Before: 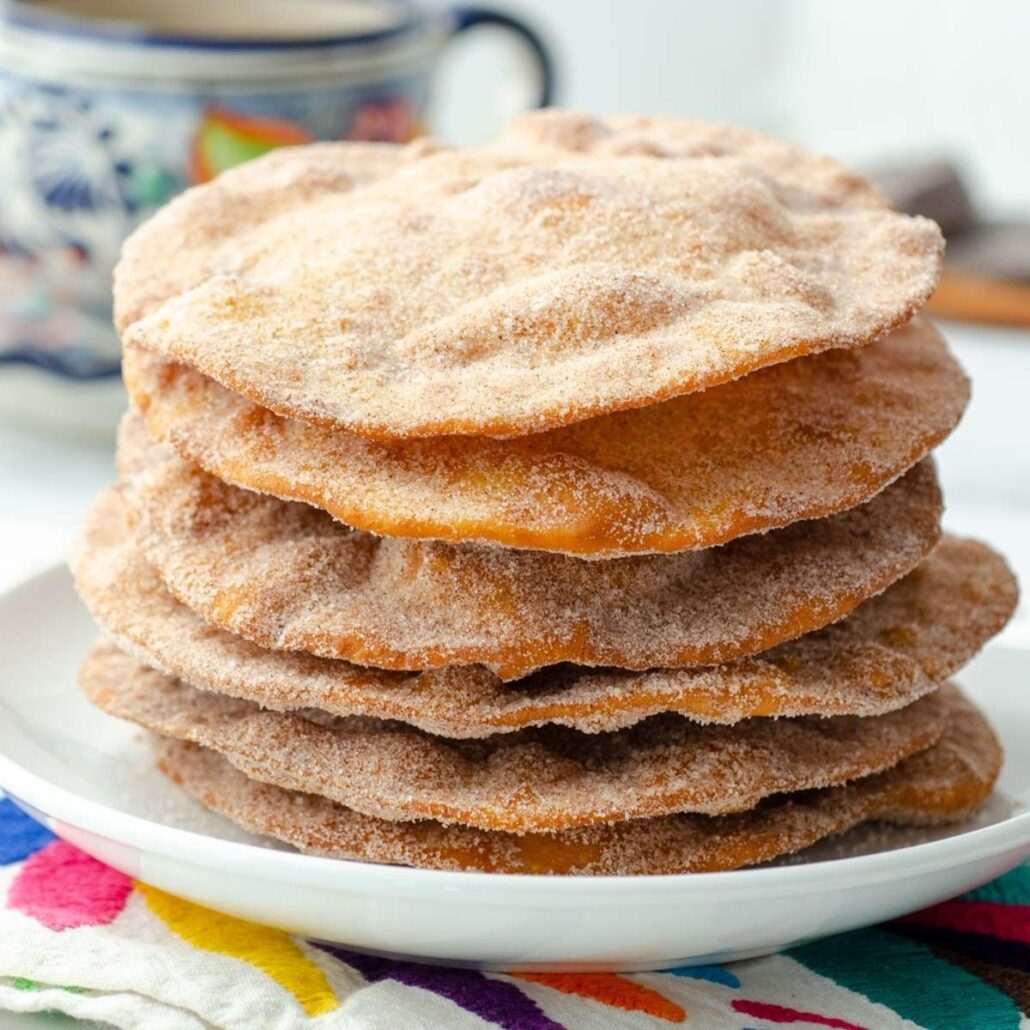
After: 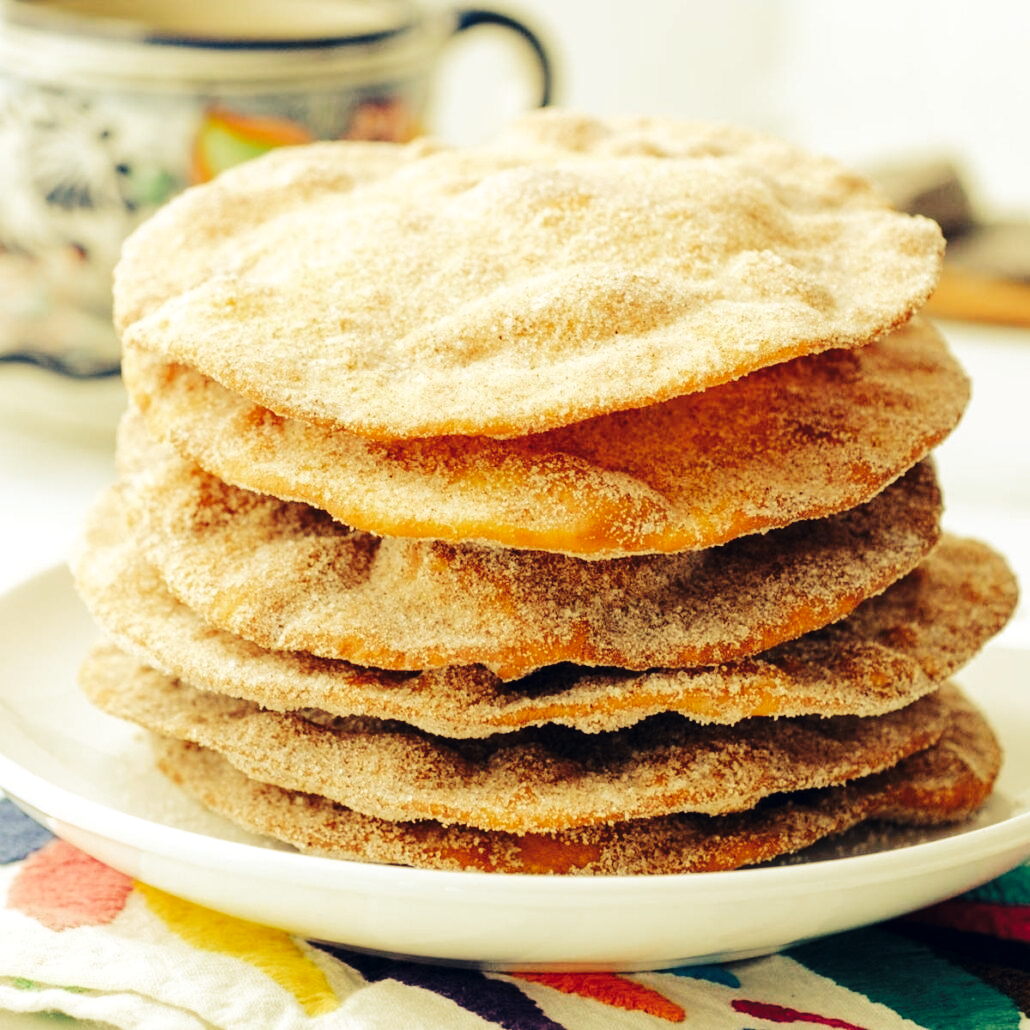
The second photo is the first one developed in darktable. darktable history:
tone curve: curves: ch0 [(0, 0) (0.003, 0.002) (0.011, 0.008) (0.025, 0.017) (0.044, 0.027) (0.069, 0.037) (0.1, 0.052) (0.136, 0.074) (0.177, 0.11) (0.224, 0.155) (0.277, 0.237) (0.335, 0.34) (0.399, 0.467) (0.468, 0.584) (0.543, 0.683) (0.623, 0.762) (0.709, 0.827) (0.801, 0.888) (0.898, 0.947) (1, 1)], preserve colors none
color look up table: target L [99.21, 91.11, 88.59, 77.14, 75.46, 71.64, 72.1, 64.2, 54.37, 53.5, 36.56, 34.55, 33.24, 200.5, 101.83, 77.49, 78.49, 77.27, 58.63, 65.53, 56.27, 55.55, 41.56, 30.33, 32.56, 16.62, 2.732, 90.23, 76.61, 68.96, 84.46, 66.18, 78.43, 68.63, 55.98, 60.55, 65.36, 47.24, 65.89, 31.46, 25.01, 28.77, 20.66, 89.85, 87.7, 66.13, 59.21, 47.45, 10.76], target a [-11.57, -18.68, -27.37, -33.86, -39.33, -8.29, -7.544, -41.82, -27.21, -26.32, -18.19, -21.08, -4.632, 0, 0, 9.722, 9.567, 17.98, 5.867, 36.17, 20.94, 43.54, 42.56, 14.81, 32.44, 14.45, 6.135, 6.282, -1.39, 28.22, 16.21, 5.833, 10.48, -0.643, 45.29, 12.63, 7.002, -7.045, 17.87, -5.17, 19.03, 14.92, 8.515, -28.44, -3.985, -29.68, -19.34, -5.861, -8.955], target b [35.11, 62.84, 38.62, 30.51, 53.12, 52.88, 37, 41.06, 33.15, 23.4, 7.009, 17.45, 16.77, 0, -0.001, 59.9, 45.75, 41.48, 23.52, 35.72, 38.96, 46.68, 14.72, 5.998, 16.18, 15.25, -4.553, 10.15, 29.81, 30.31, 10.39, 18.97, 18.16, -6.331, 20.71, 12.34, -19.59, -4.978, 3.925, -8.054, -4.366, -21.77, -19, 4.096, 2.611, 20.94, 5.818, 9.29, -8.267], num patches 49
